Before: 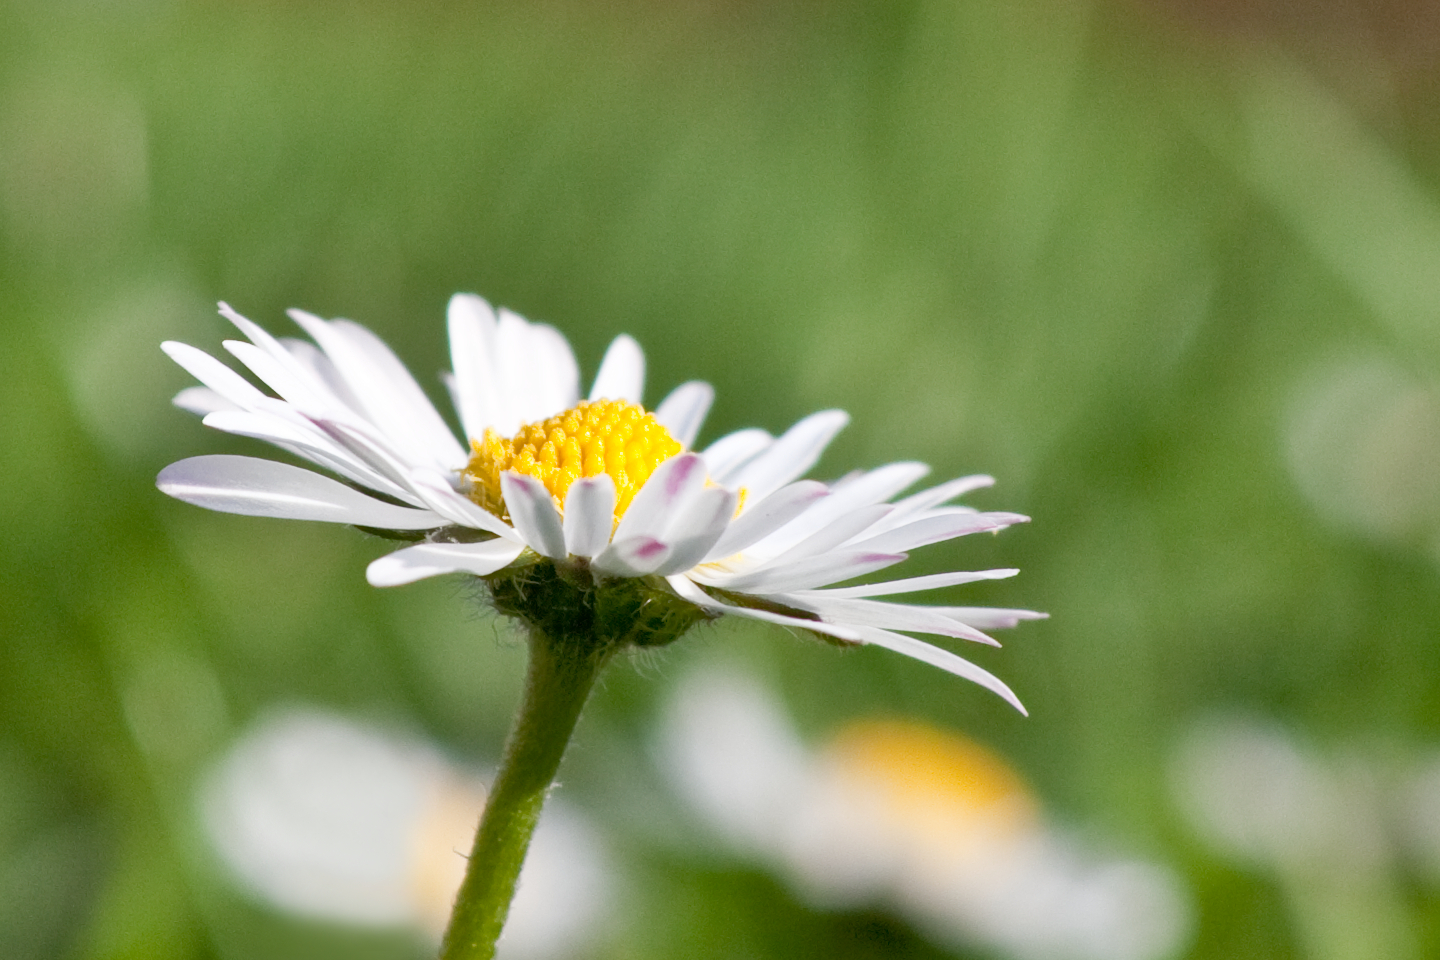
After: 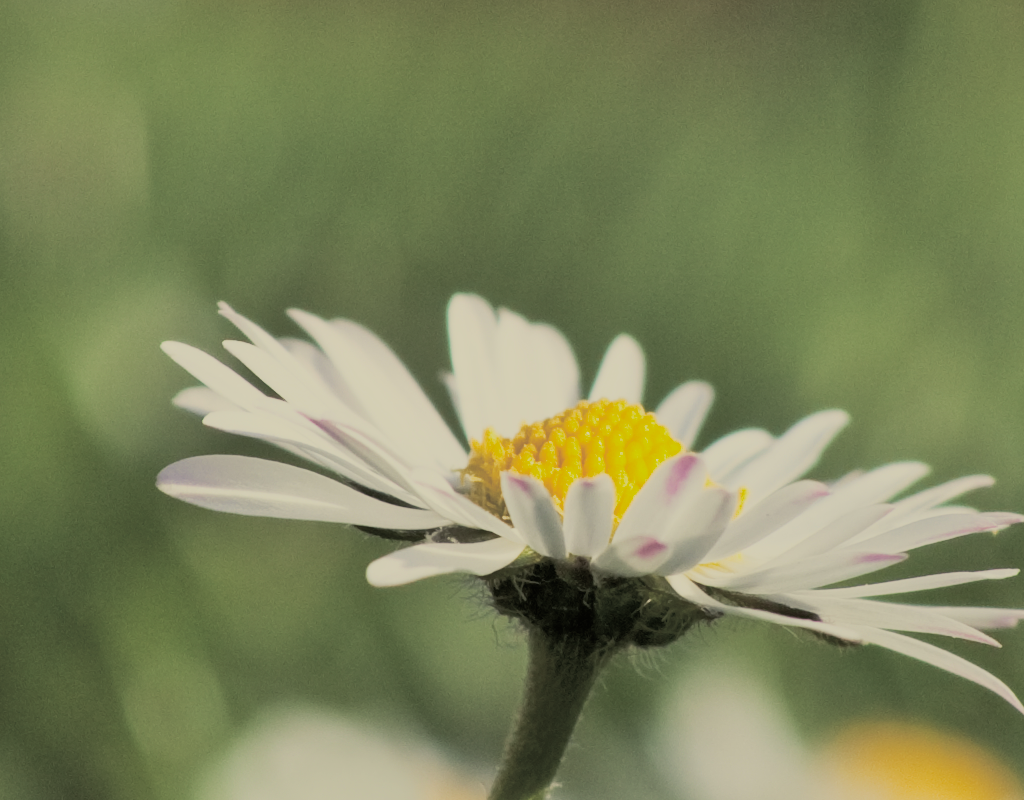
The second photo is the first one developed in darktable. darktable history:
color balance: lift [1.004, 1.002, 1.002, 0.998], gamma [1, 1.007, 1.002, 0.993], gain [1, 0.977, 1.013, 1.023], contrast -3.64%
crop: right 28.885%, bottom 16.626%
split-toning: shadows › hue 43.2°, shadows › saturation 0, highlights › hue 50.4°, highlights › saturation 1
filmic rgb: black relative exposure -7.48 EV, white relative exposure 4.83 EV, hardness 3.4, color science v6 (2022)
color correction: highlights a* 1.39, highlights b* 17.83
